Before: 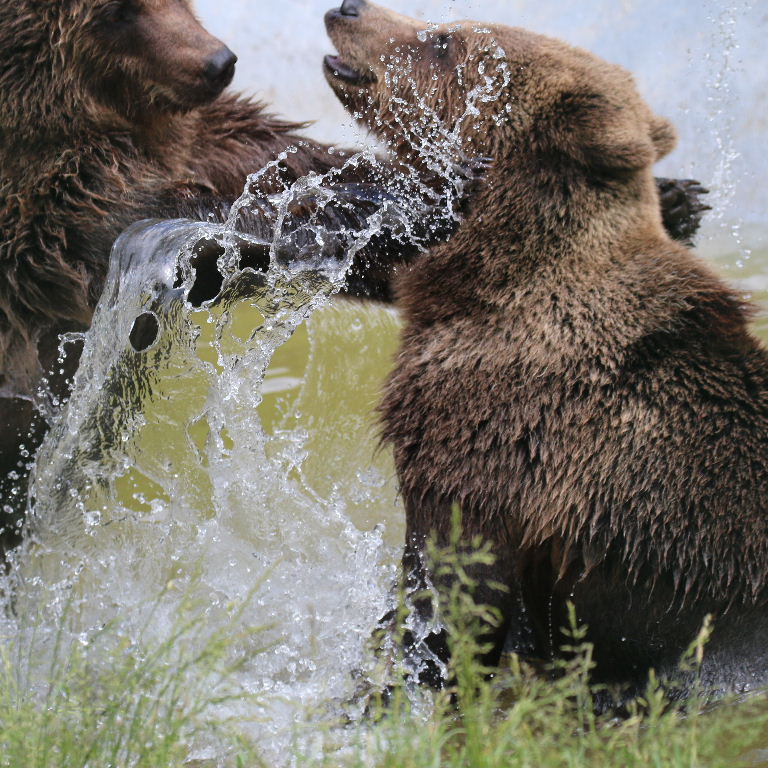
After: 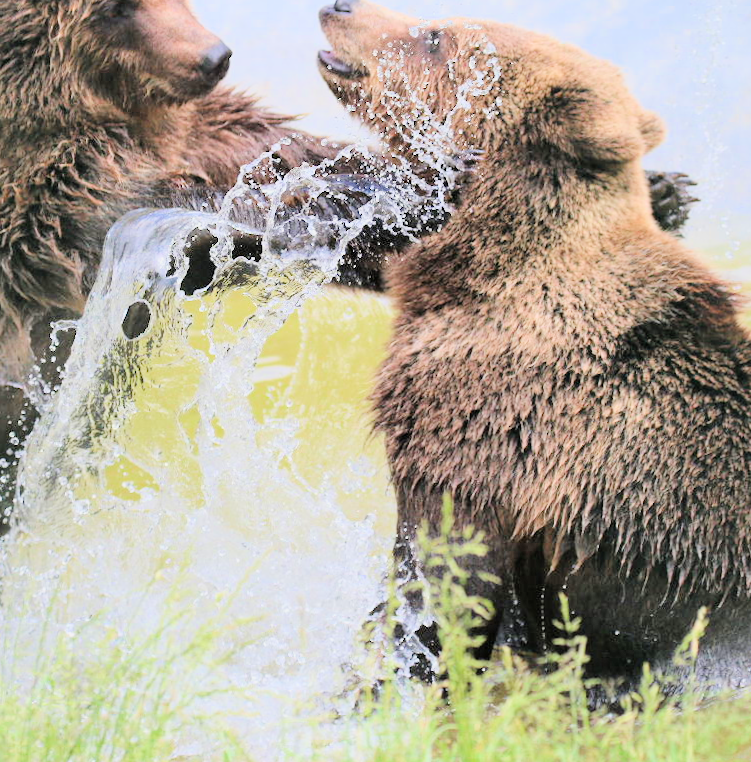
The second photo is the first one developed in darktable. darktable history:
exposure: exposure 2.207 EV, compensate highlight preservation false
rotate and perspective: rotation 0.226°, lens shift (vertical) -0.042, crop left 0.023, crop right 0.982, crop top 0.006, crop bottom 0.994
filmic rgb: black relative exposure -6.15 EV, white relative exposure 6.96 EV, hardness 2.23, color science v6 (2022)
